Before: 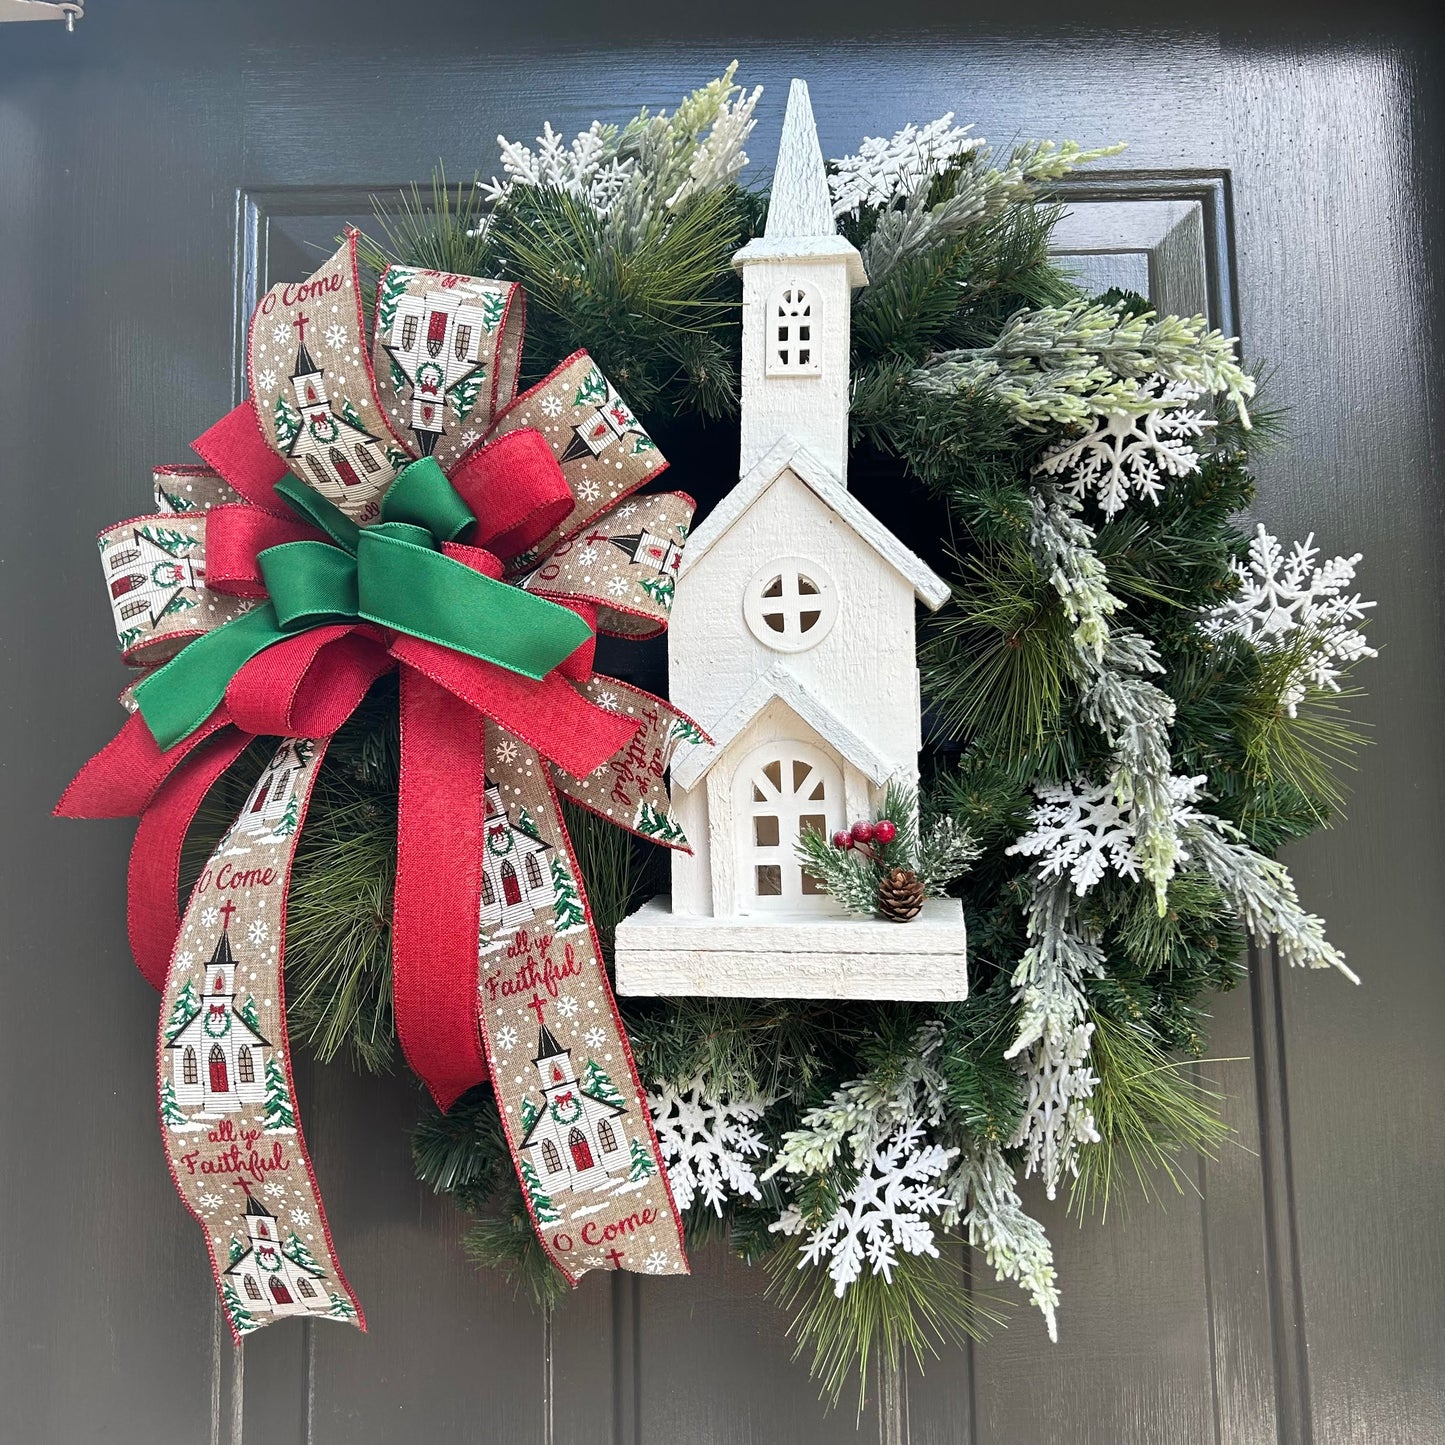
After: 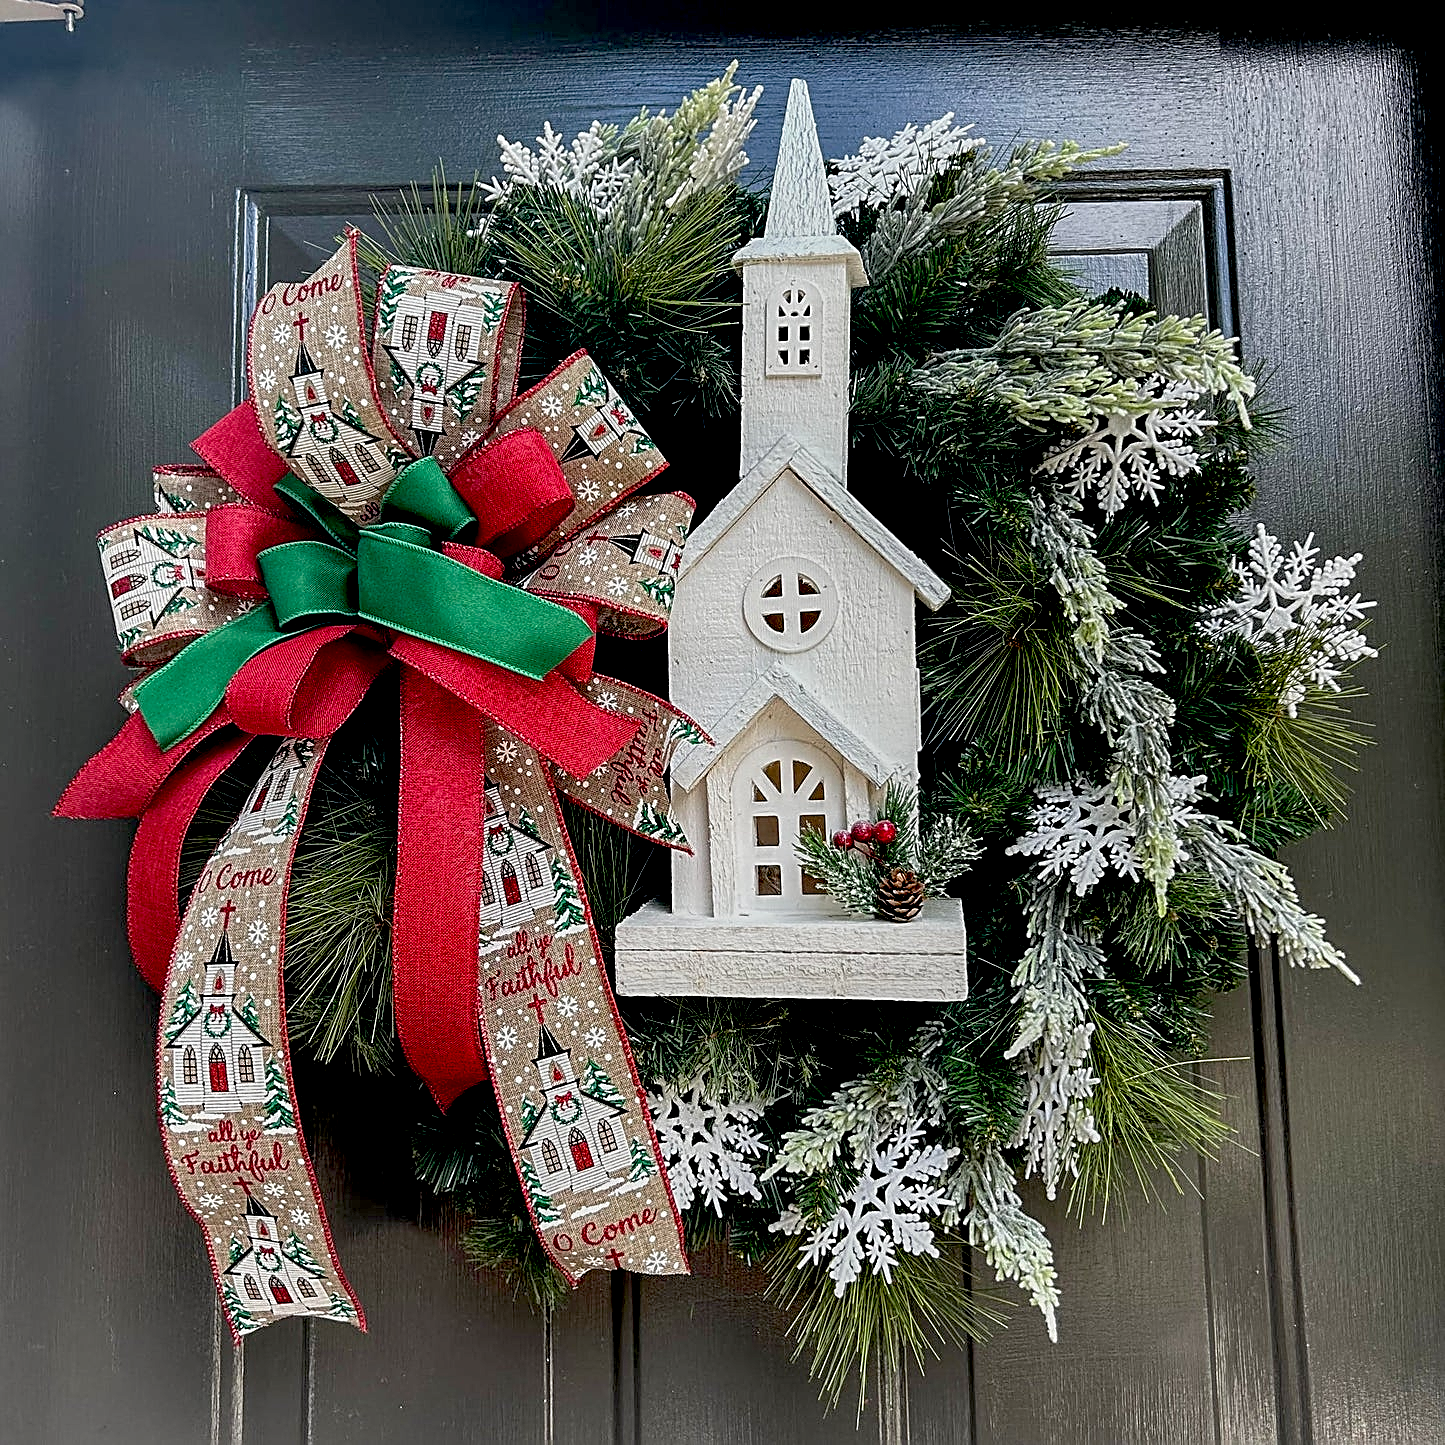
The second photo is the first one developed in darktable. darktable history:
sharpen: amount 0.891
exposure: black level correction 0.046, exposure -0.232 EV, compensate highlight preservation false
local contrast: detail 130%
